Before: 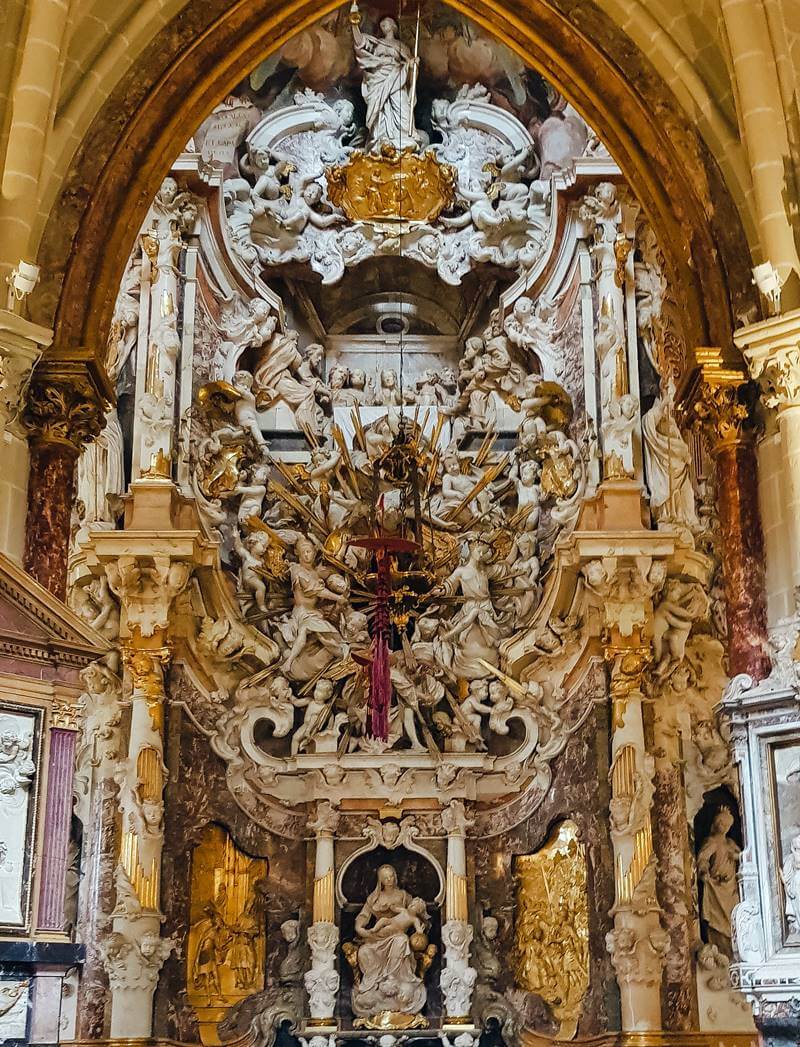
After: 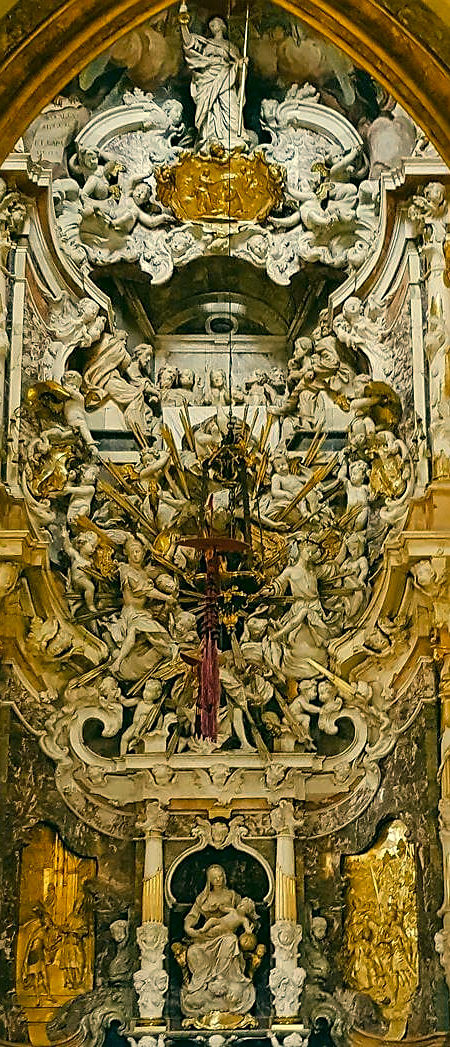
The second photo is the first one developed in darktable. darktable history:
color correction: highlights a* 5.3, highlights b* 24.26, shadows a* -15.58, shadows b* 4.02
sharpen: on, module defaults
crop: left 21.496%, right 22.254%
